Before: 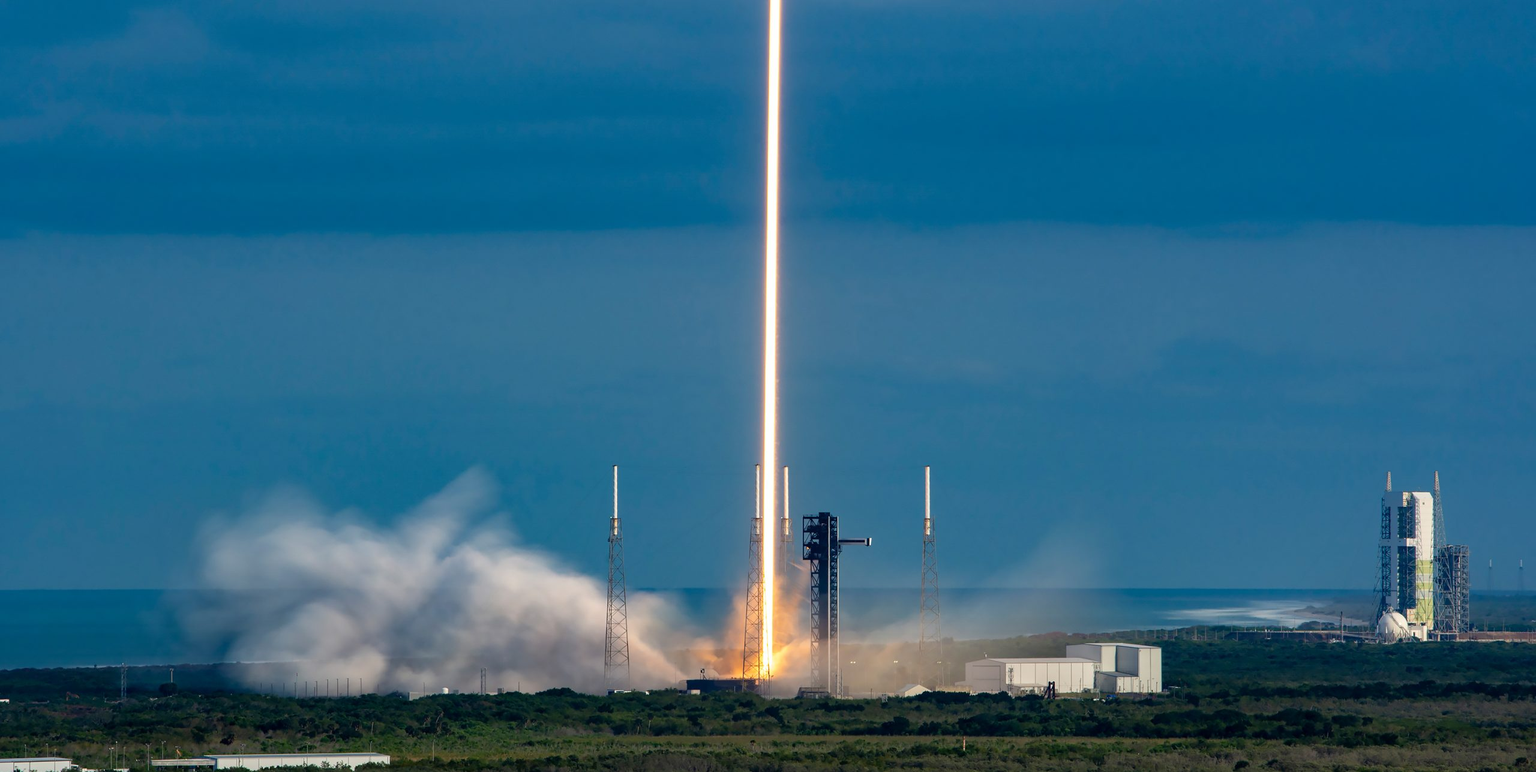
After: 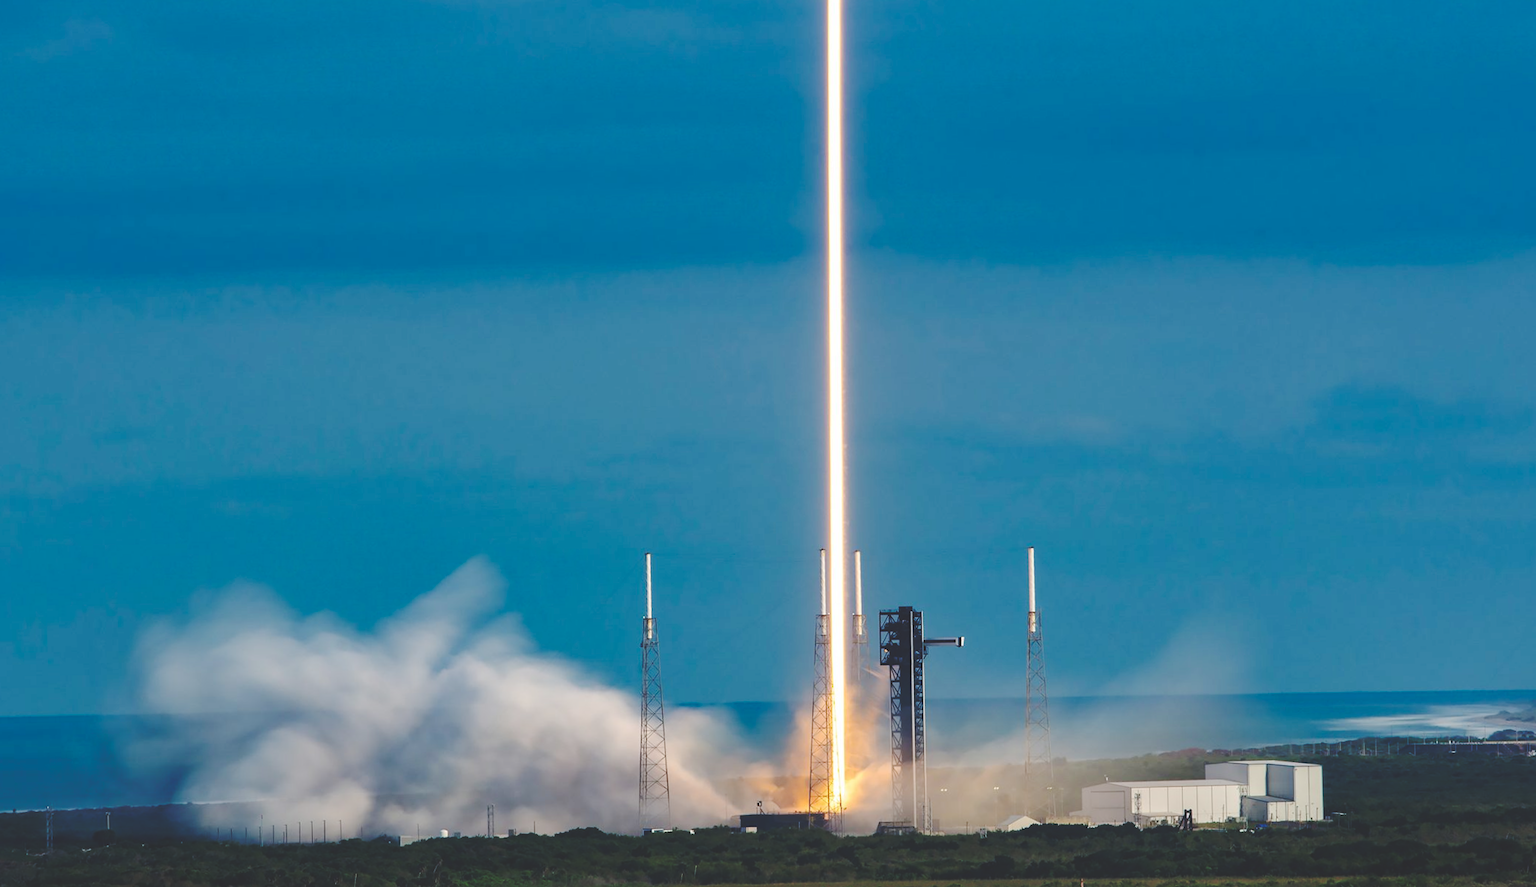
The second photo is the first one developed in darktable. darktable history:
crop and rotate: angle 1°, left 4.281%, top 0.642%, right 11.383%, bottom 2.486%
base curve: curves: ch0 [(0, 0.024) (0.055, 0.065) (0.121, 0.166) (0.236, 0.319) (0.693, 0.726) (1, 1)], preserve colors none
